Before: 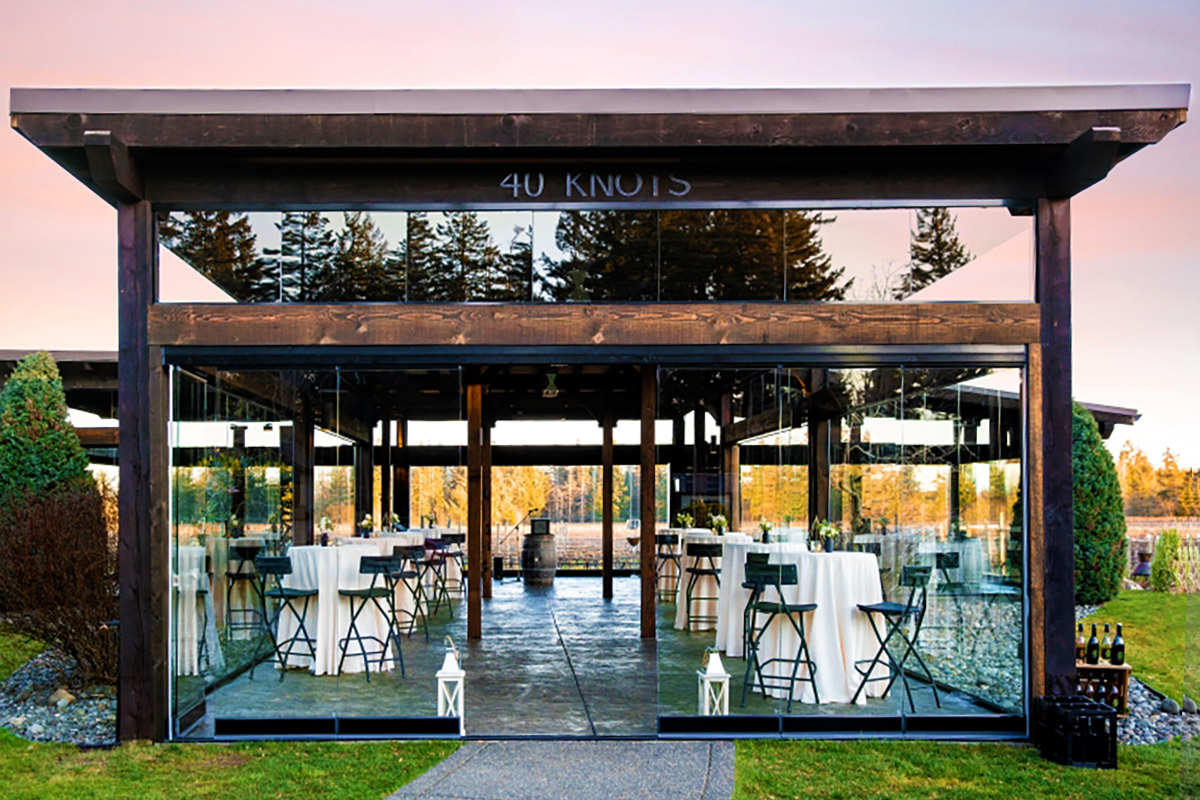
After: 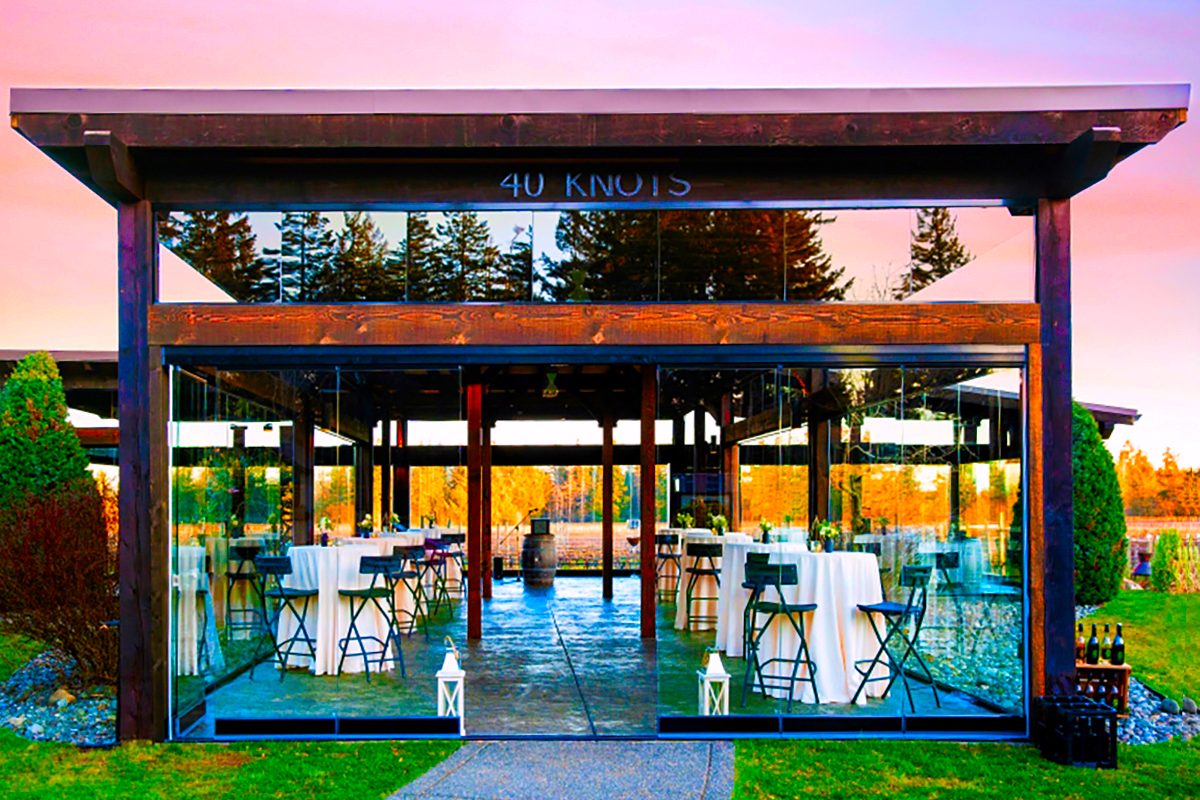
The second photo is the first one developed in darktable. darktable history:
color correction: highlights a* 1.51, highlights b* -1.67, saturation 2.46
